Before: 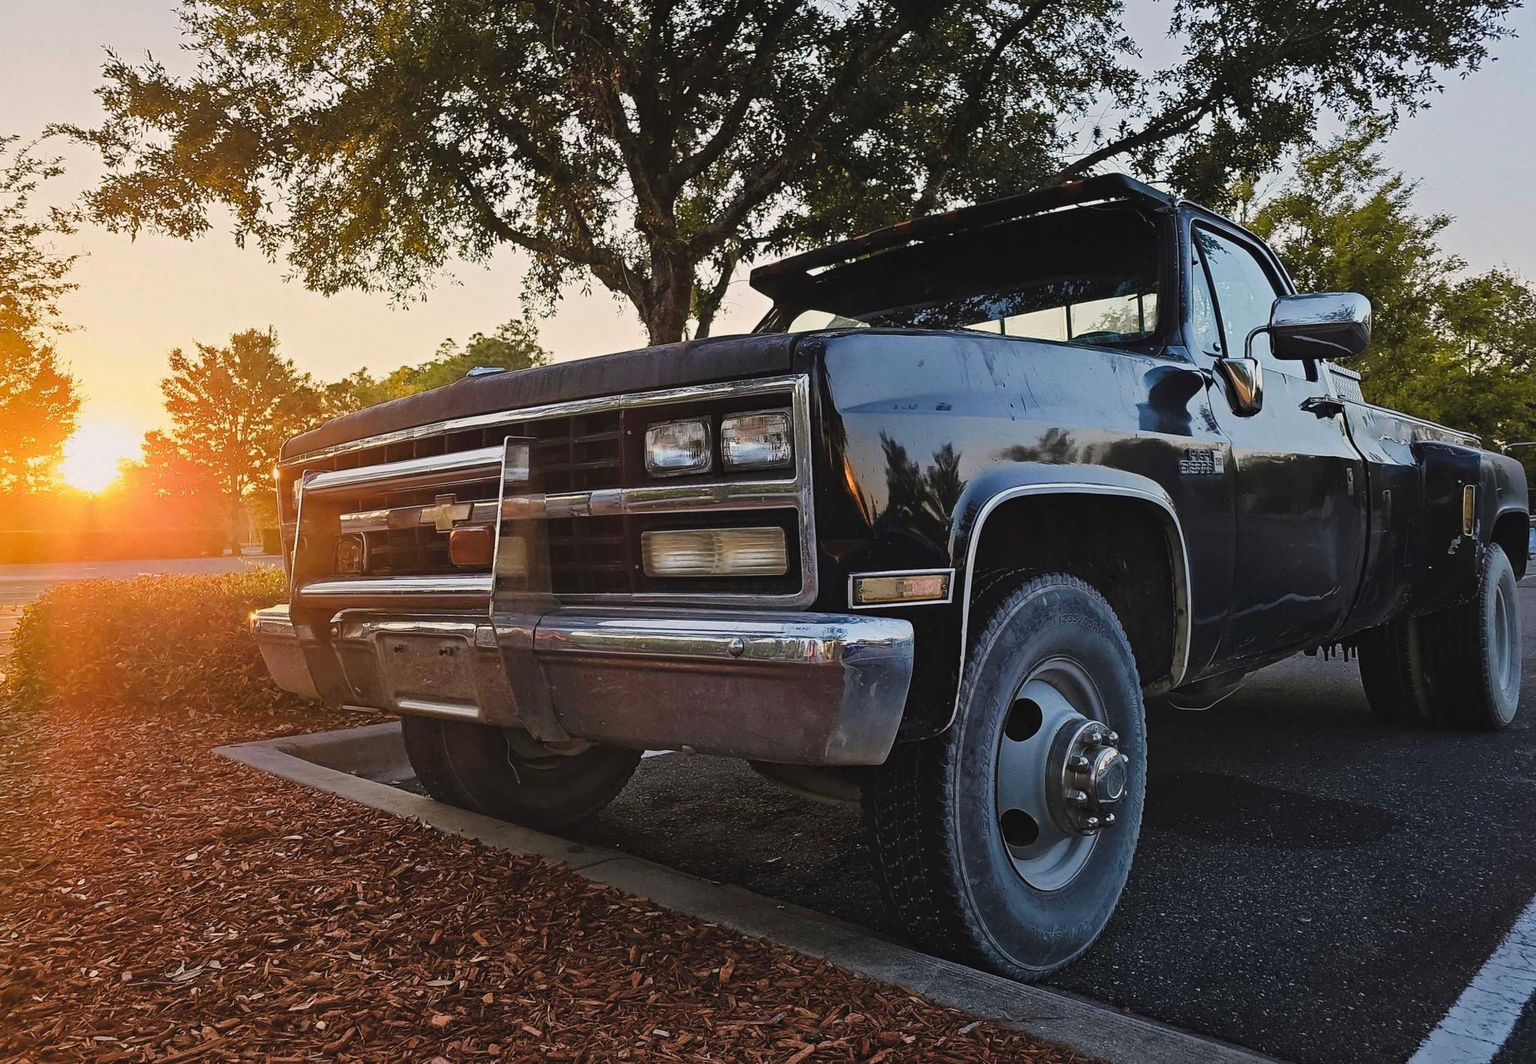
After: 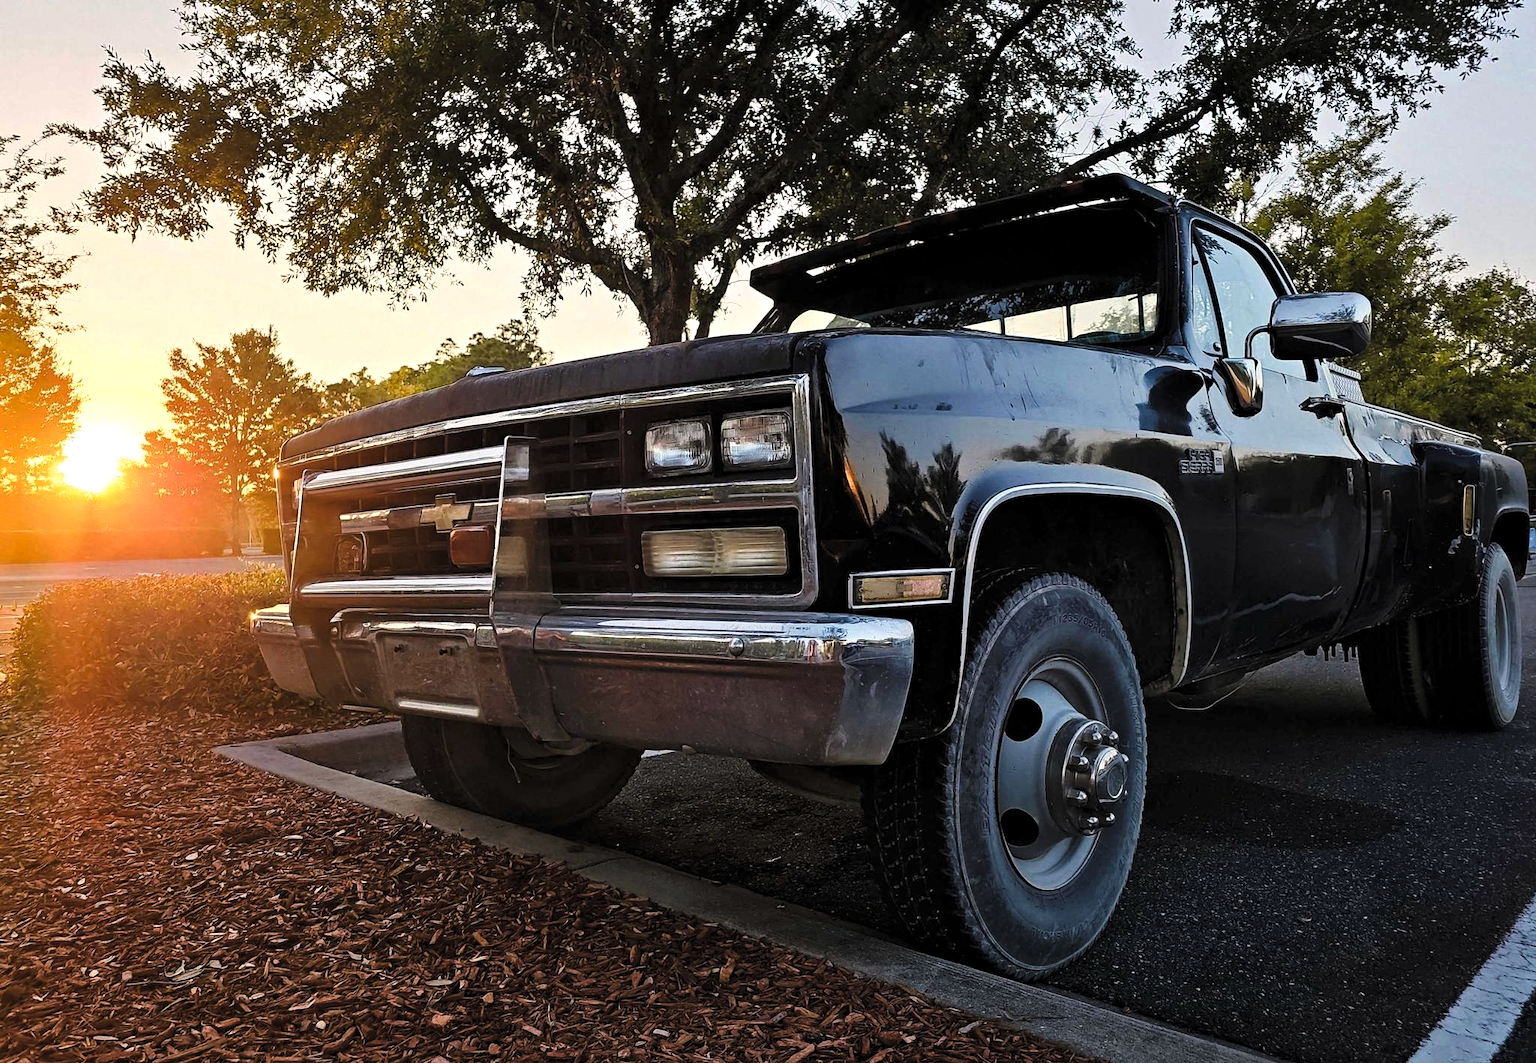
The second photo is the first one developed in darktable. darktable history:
levels: levels [0.052, 0.496, 0.908]
contrast equalizer: octaves 7, y [[0.6 ×6], [0.55 ×6], [0 ×6], [0 ×6], [0 ×6]], mix 0.15
